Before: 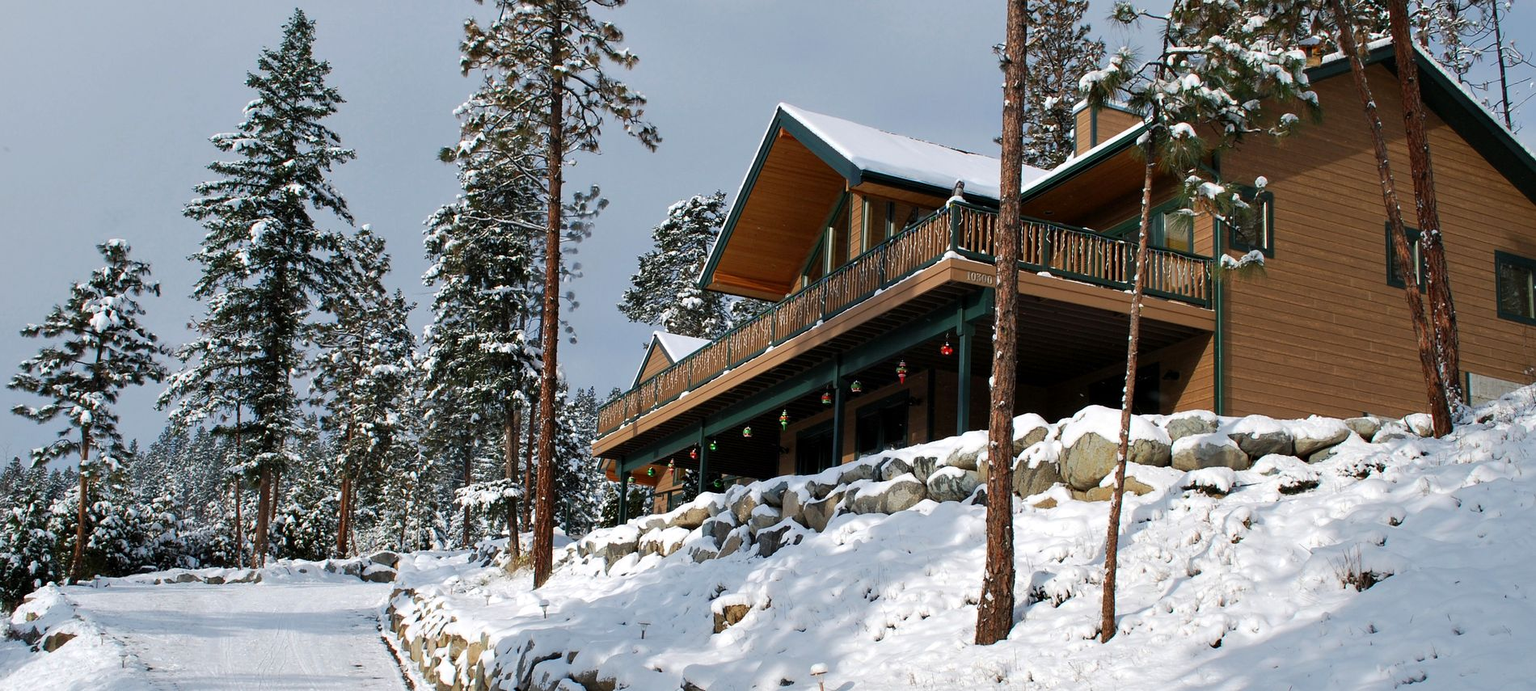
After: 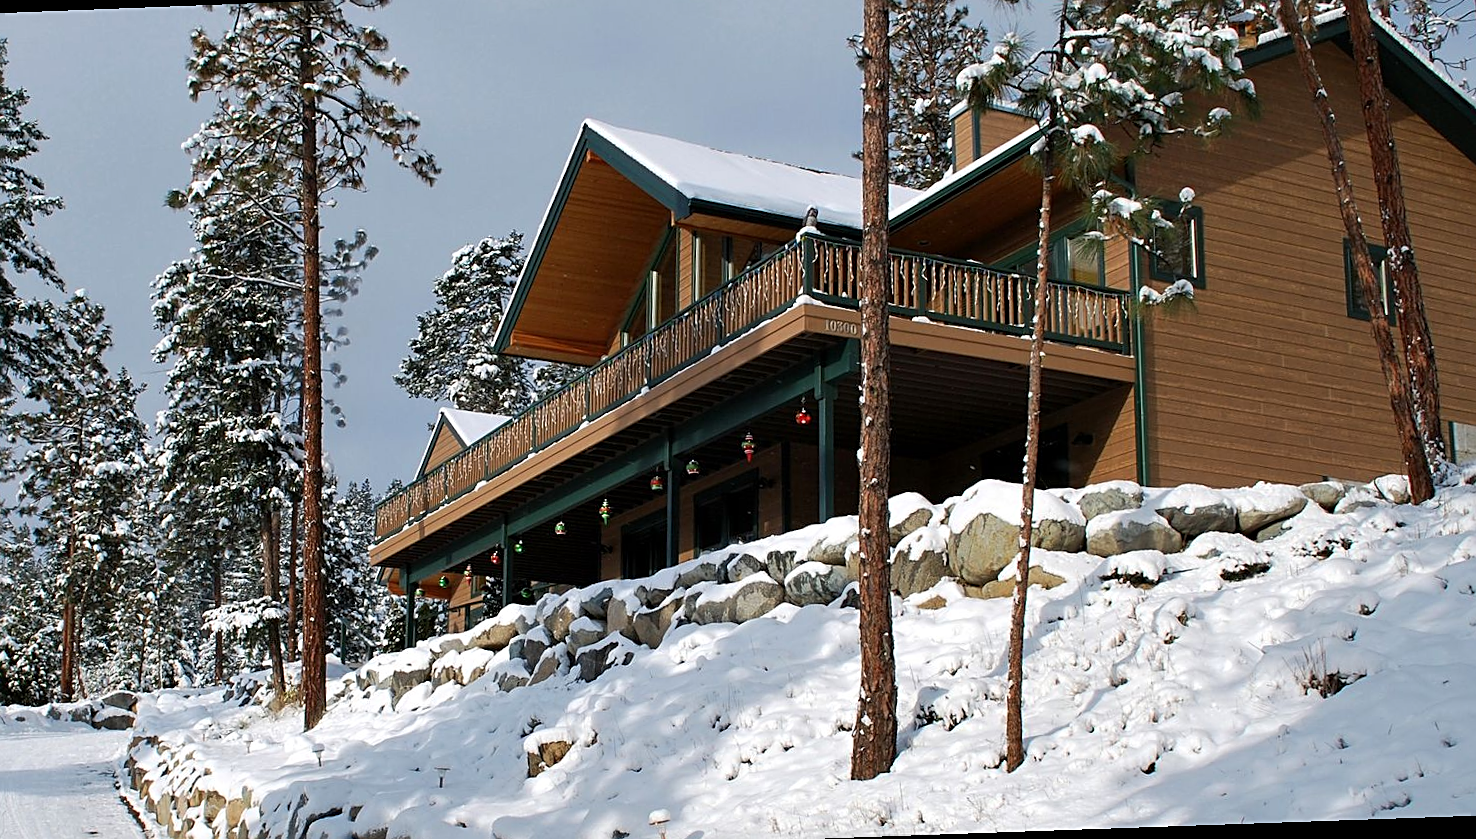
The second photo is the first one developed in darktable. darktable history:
sharpen: on, module defaults
crop: left 17.582%, bottom 0.031%
rotate and perspective: rotation -2.12°, lens shift (vertical) 0.009, lens shift (horizontal) -0.008, automatic cropping original format, crop left 0.036, crop right 0.964, crop top 0.05, crop bottom 0.959
tone equalizer: on, module defaults
